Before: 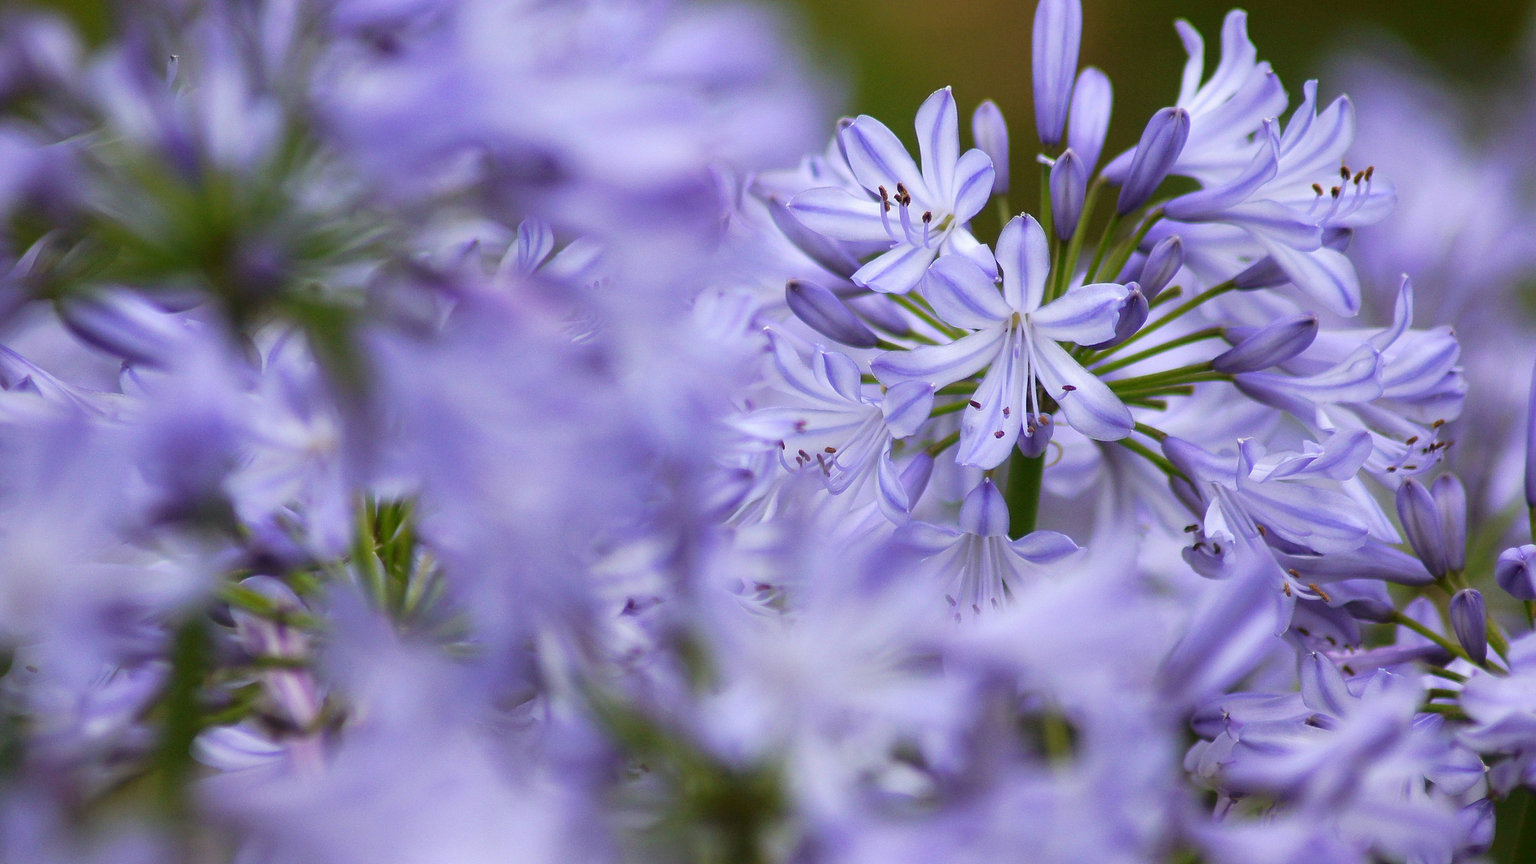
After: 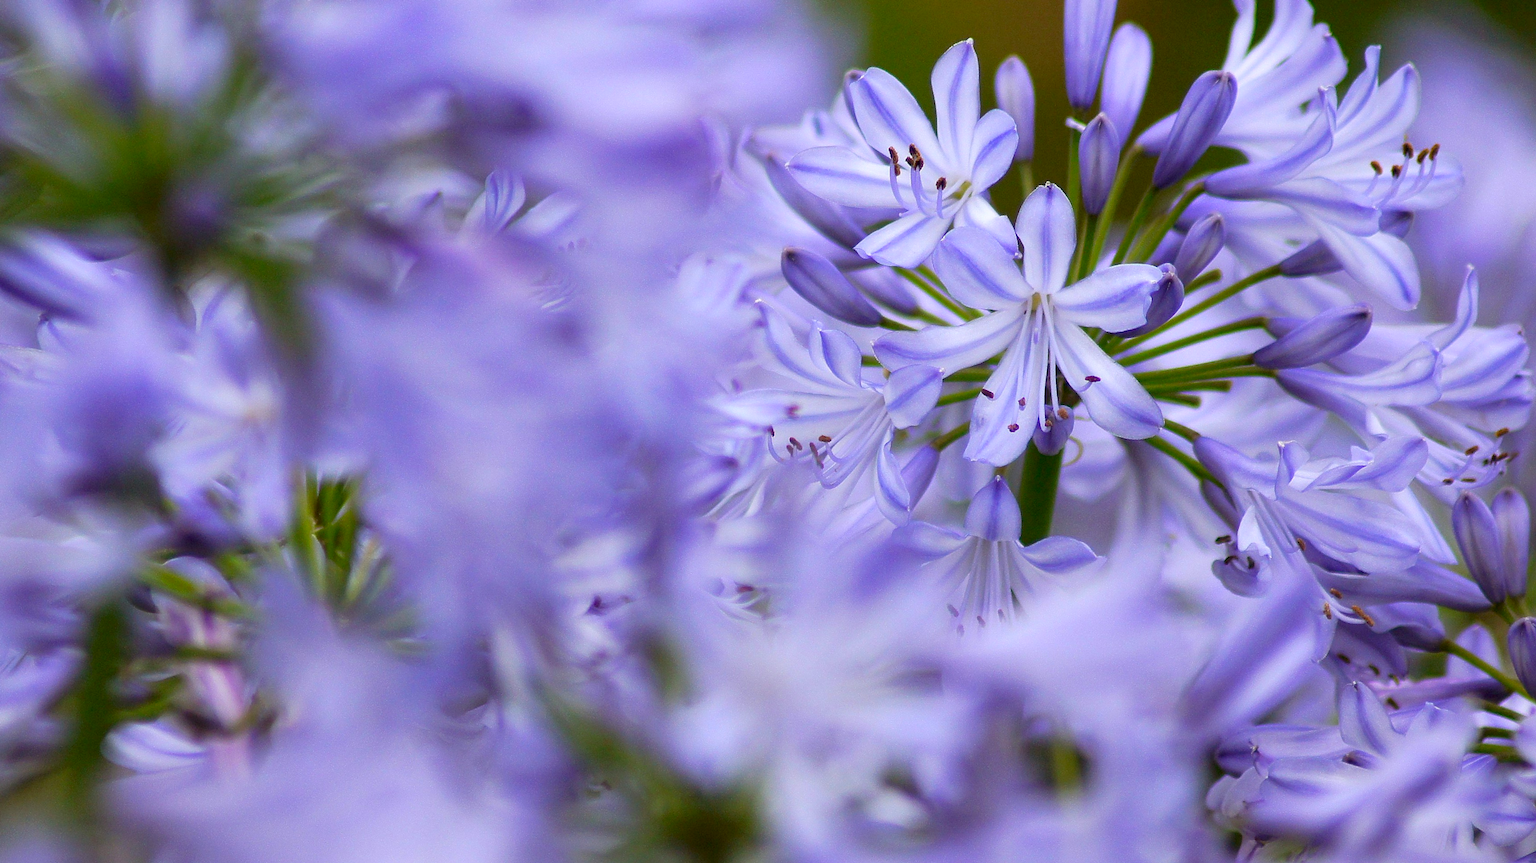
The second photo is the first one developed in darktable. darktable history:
crop and rotate: angle -1.96°, left 3.097%, top 4.154%, right 1.586%, bottom 0.529%
exposure: black level correction 0.005, exposure 0.014 EV, compensate highlight preservation false
contrast brightness saturation: contrast 0.04, saturation 0.16
